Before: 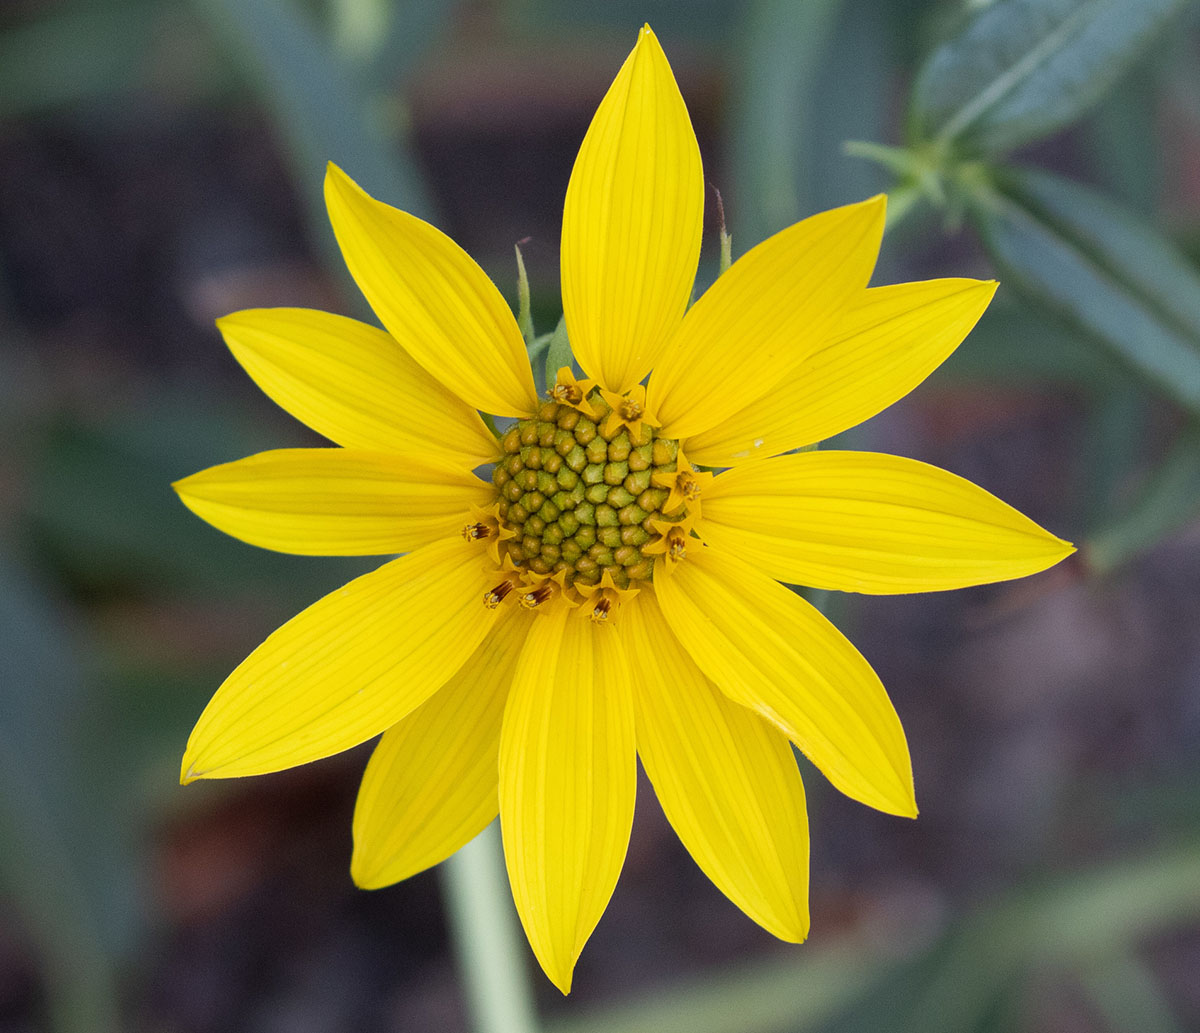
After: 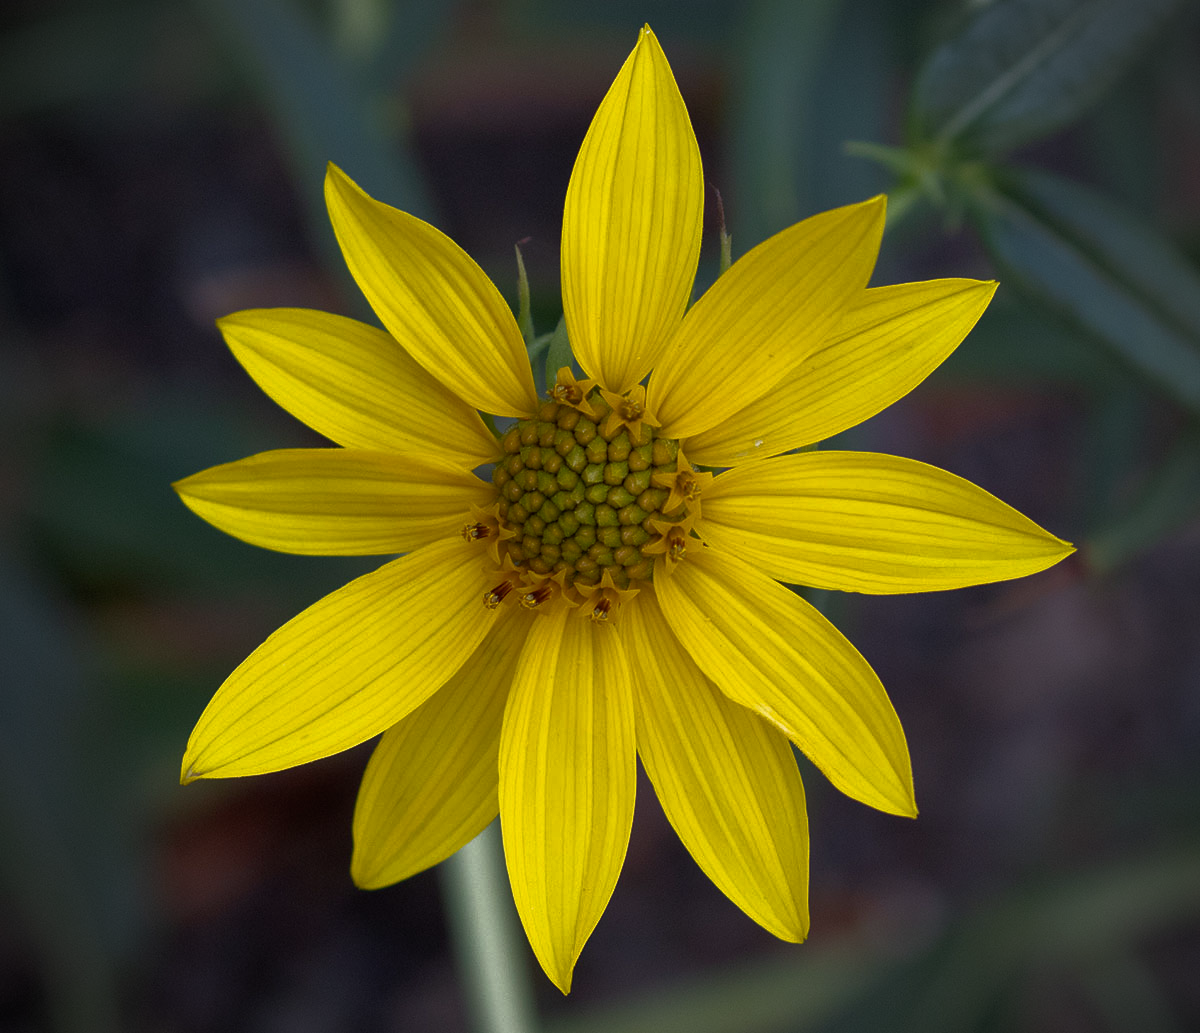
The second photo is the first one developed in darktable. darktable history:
base curve: curves: ch0 [(0, 0) (0.564, 0.291) (0.802, 0.731) (1, 1)]
contrast brightness saturation: contrast 0.04, saturation 0.16
vignetting: on, module defaults
